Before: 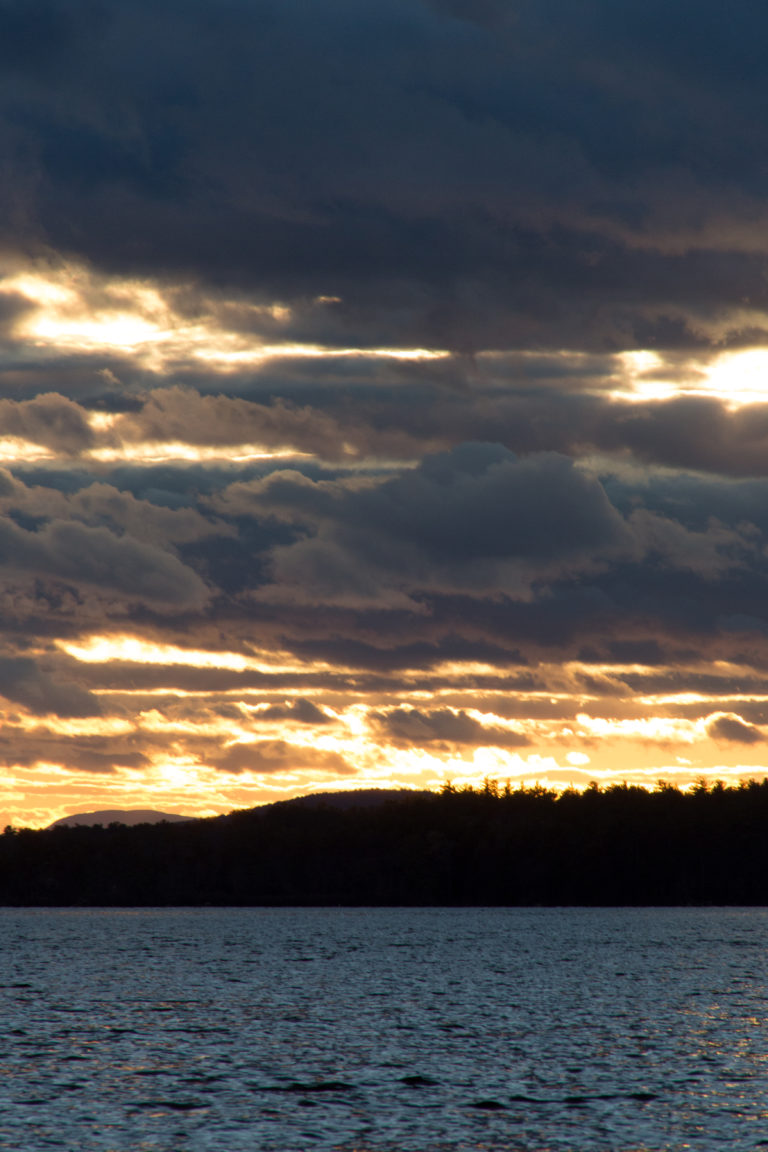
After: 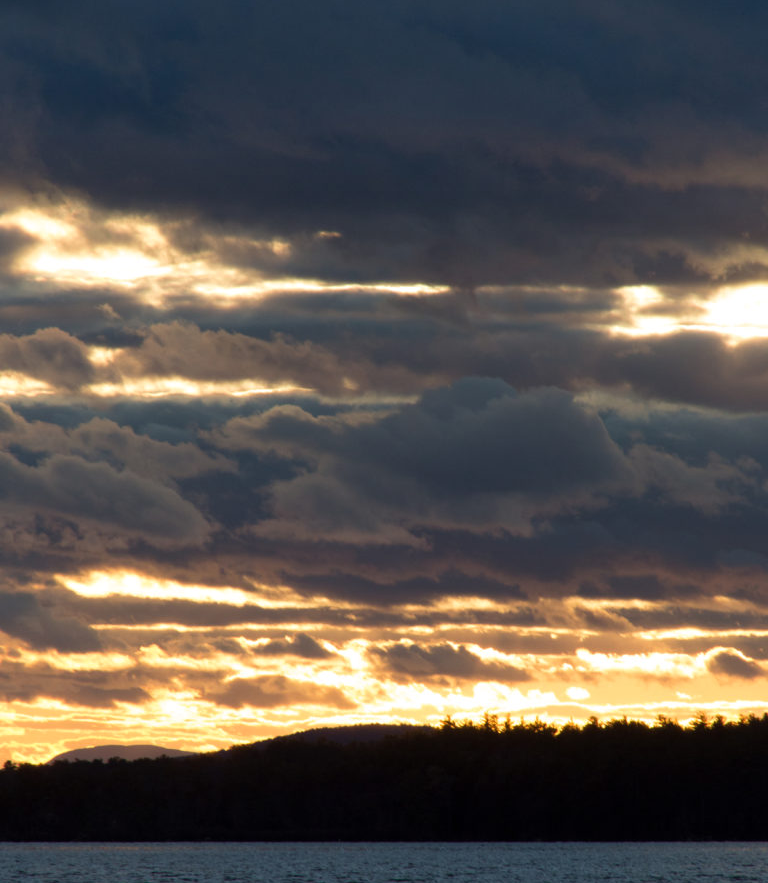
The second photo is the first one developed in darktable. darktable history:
crop: top 5.667%, bottom 17.637%
tone equalizer: on, module defaults
